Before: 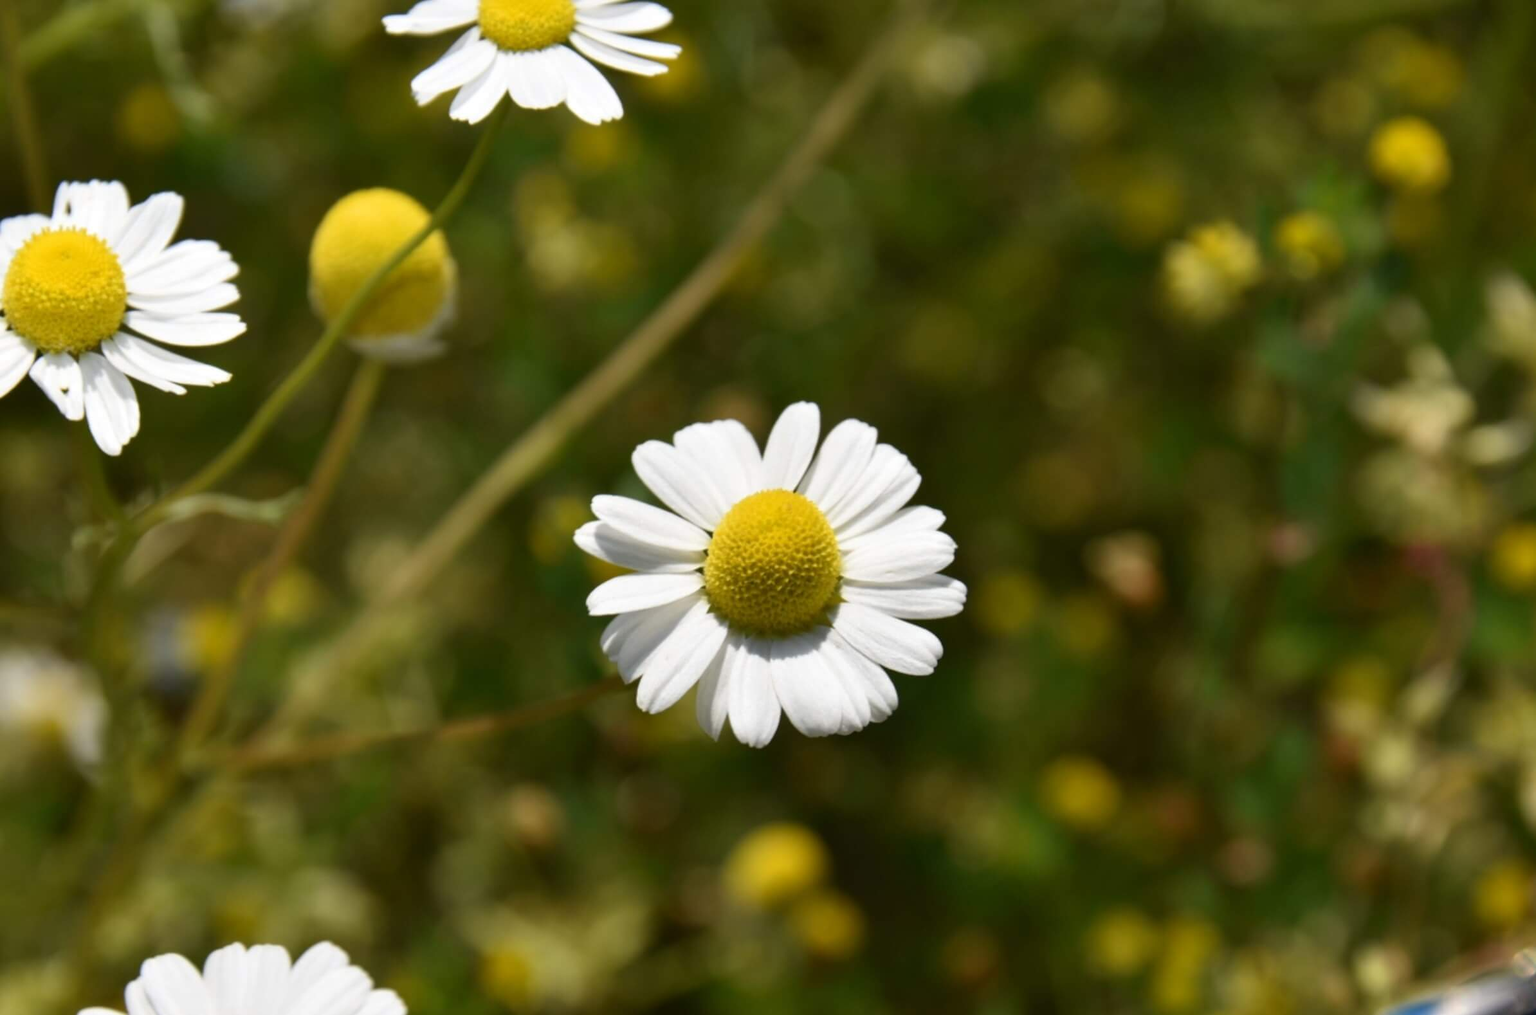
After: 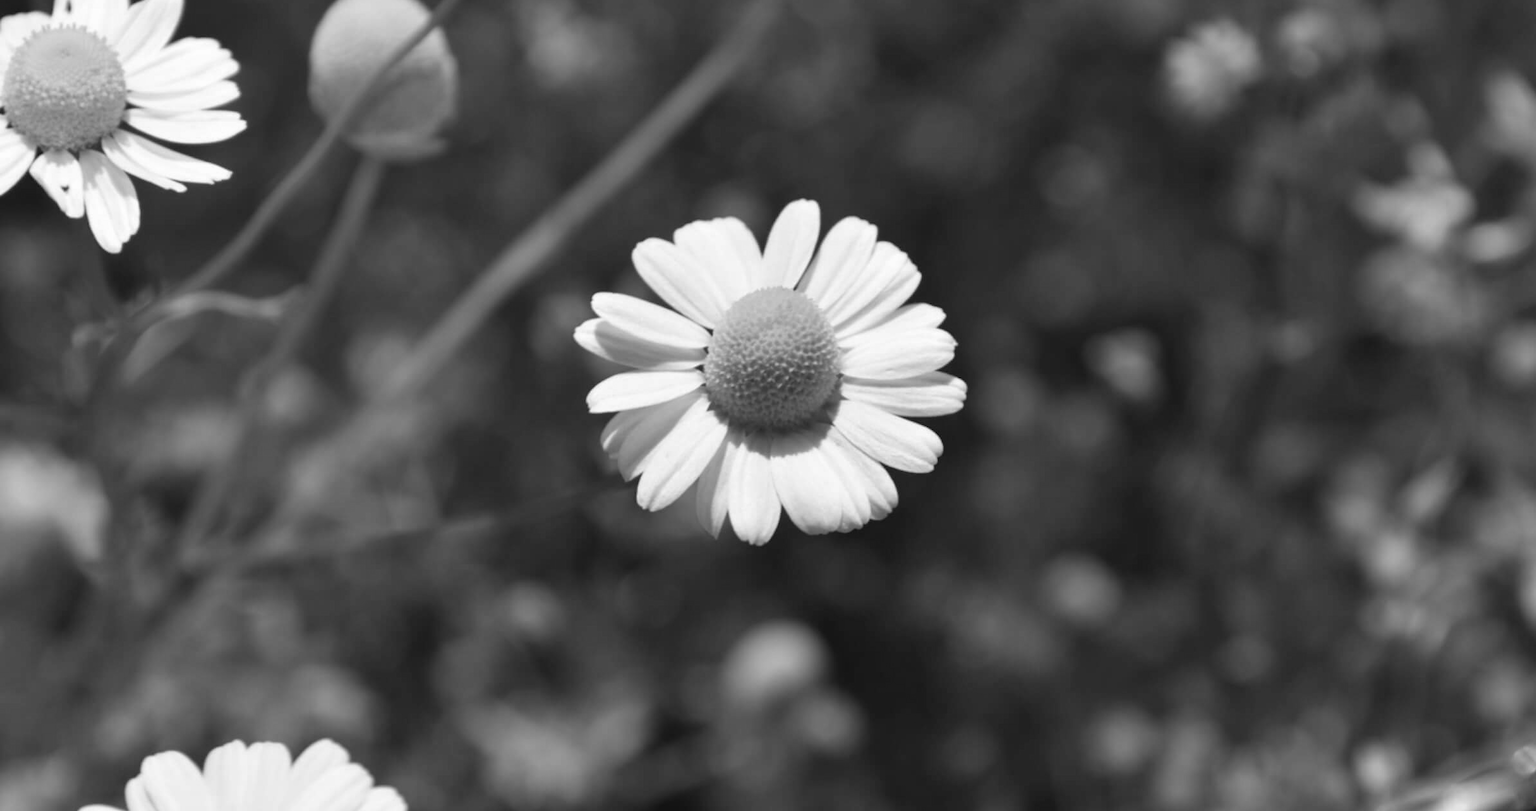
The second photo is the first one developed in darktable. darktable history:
crop and rotate: top 19.998%
monochrome: a 16.01, b -2.65, highlights 0.52
white balance: red 0.931, blue 1.11
